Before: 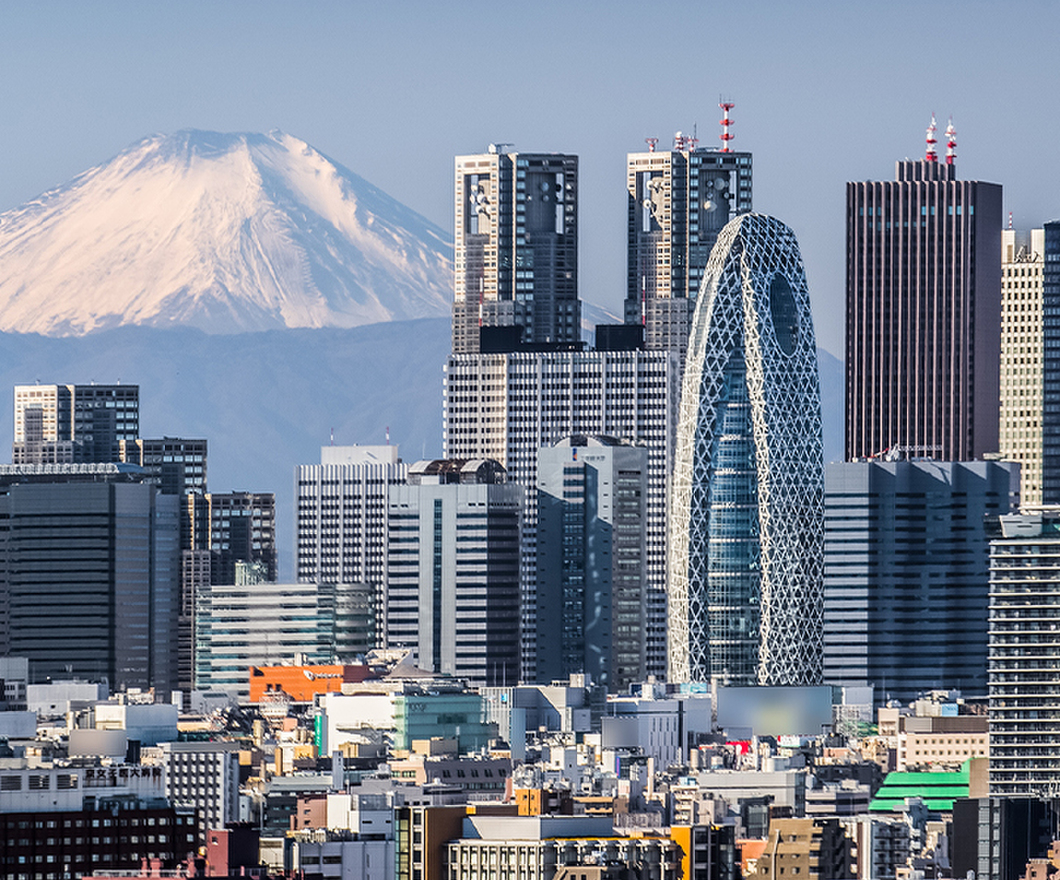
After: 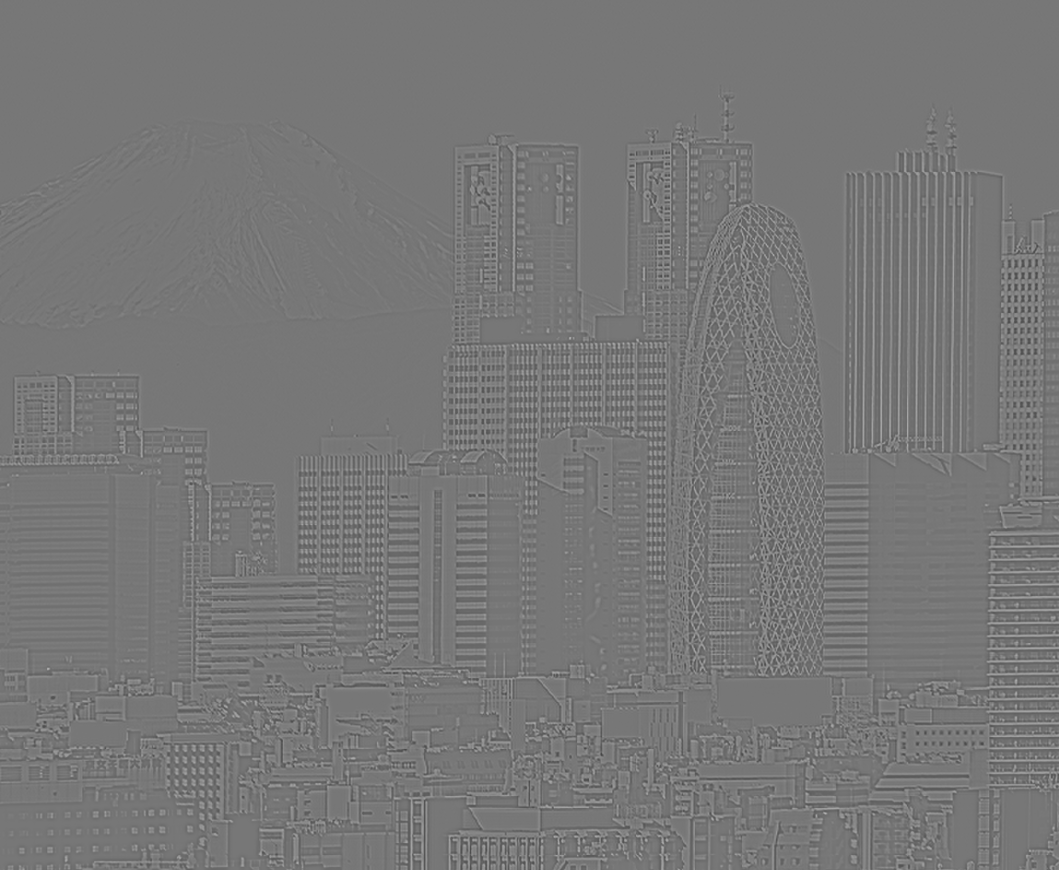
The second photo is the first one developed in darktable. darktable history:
color zones: curves: ch0 [(0.099, 0.624) (0.257, 0.596) (0.384, 0.376) (0.529, 0.492) (0.697, 0.564) (0.768, 0.532) (0.908, 0.644)]; ch1 [(0.112, 0.564) (0.254, 0.612) (0.432, 0.676) (0.592, 0.456) (0.743, 0.684) (0.888, 0.536)]; ch2 [(0.25, 0.5) (0.469, 0.36) (0.75, 0.5)]
highpass: sharpness 9.84%, contrast boost 9.94%
white balance: red 1.009, blue 0.985
exposure: black level correction -0.041, exposure 0.064 EV, compensate highlight preservation false
crop: top 1.049%, right 0.001%
